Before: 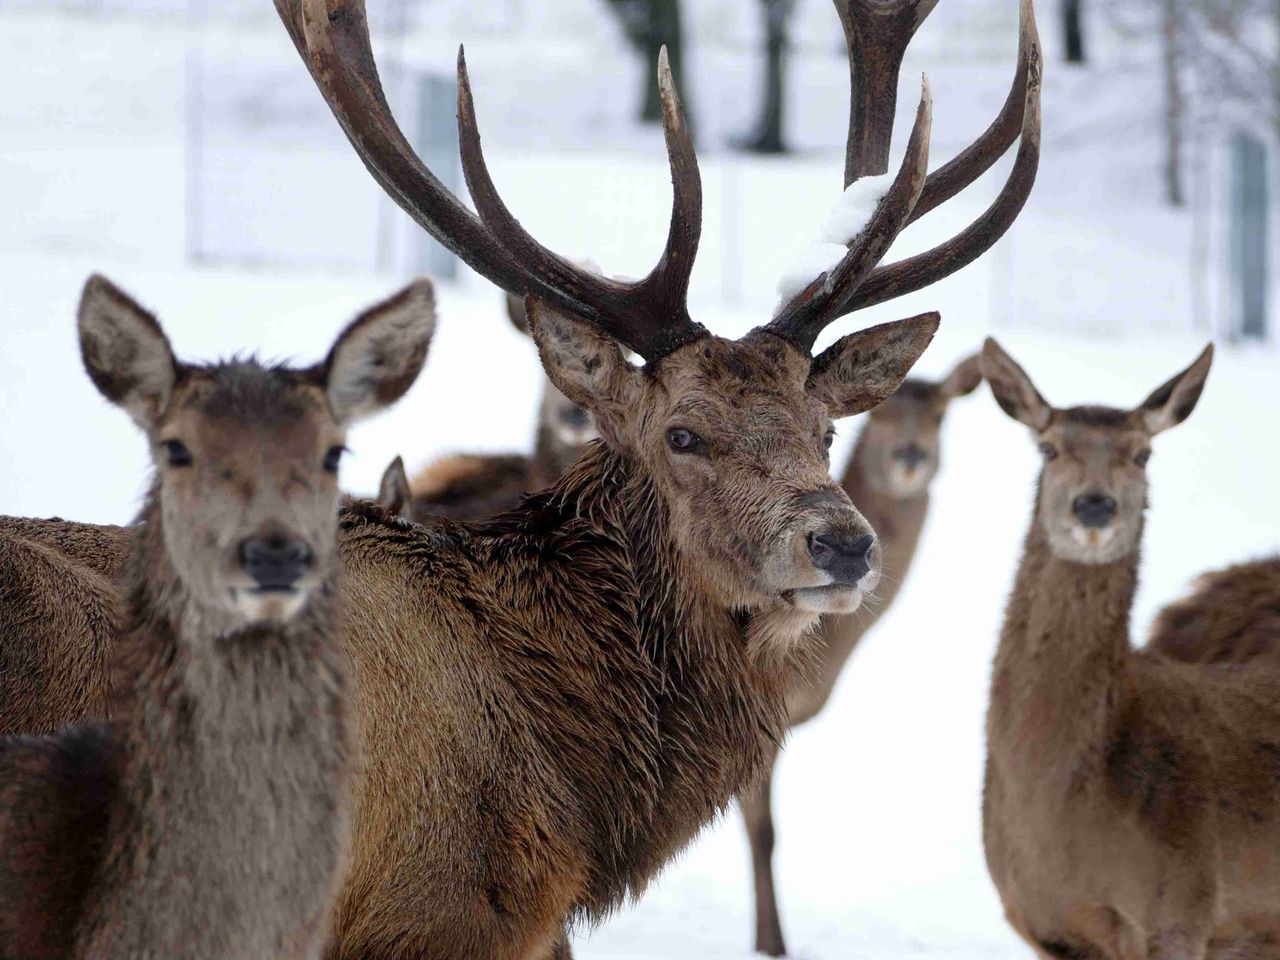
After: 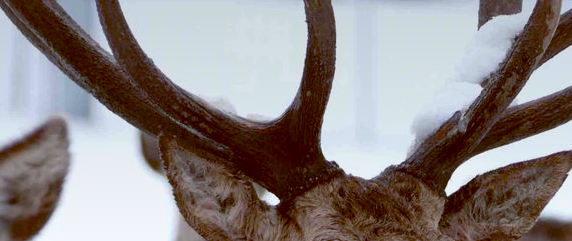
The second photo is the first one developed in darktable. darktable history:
crop: left 28.64%, top 16.832%, right 26.637%, bottom 58.055%
color balance: lift [1, 1.015, 1.004, 0.985], gamma [1, 0.958, 0.971, 1.042], gain [1, 0.956, 0.977, 1.044]
graduated density: rotation -0.352°, offset 57.64
